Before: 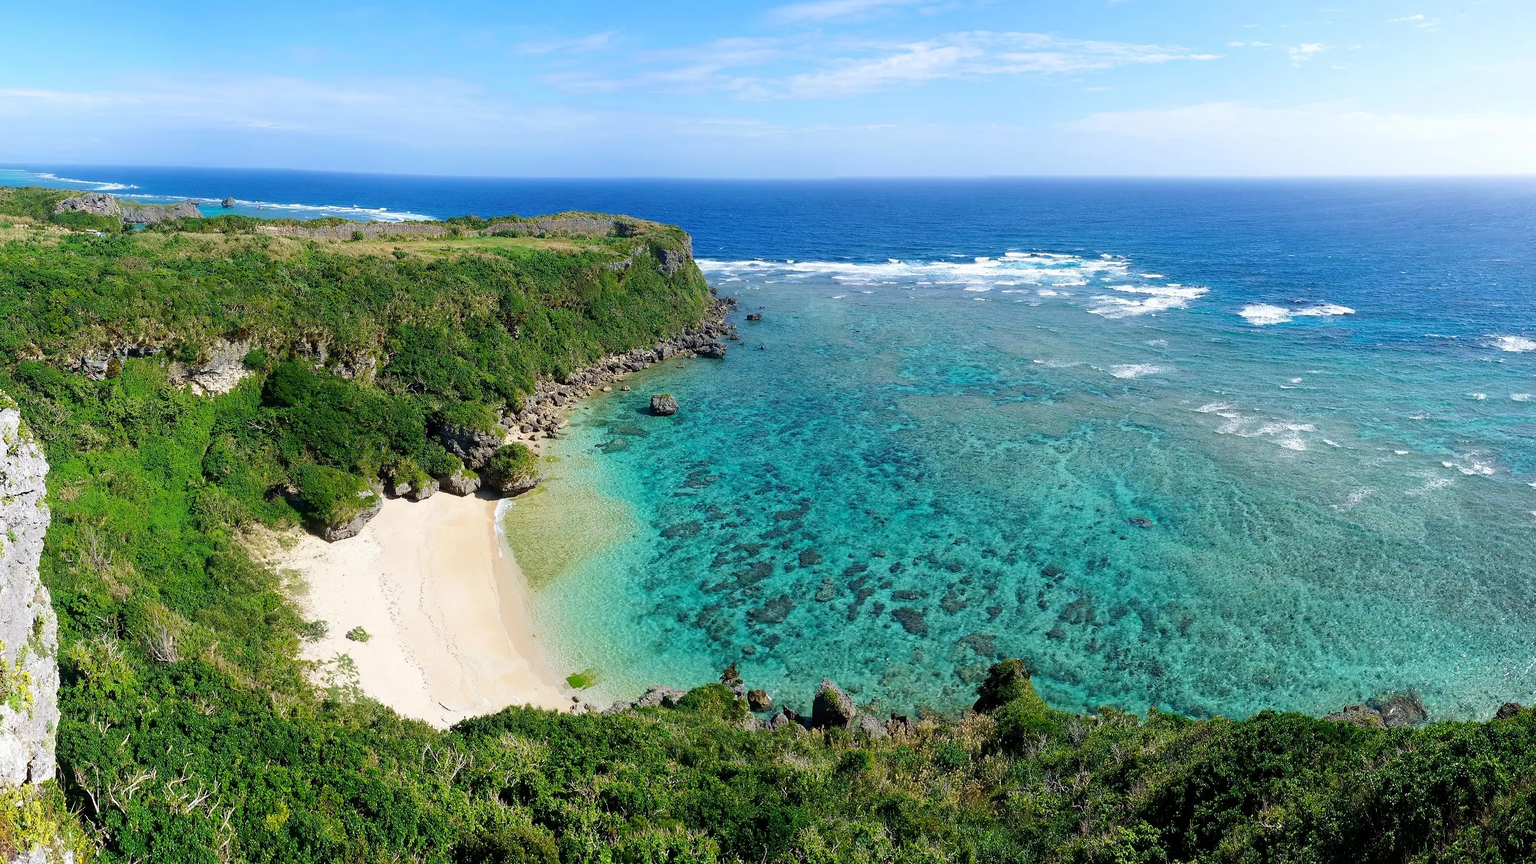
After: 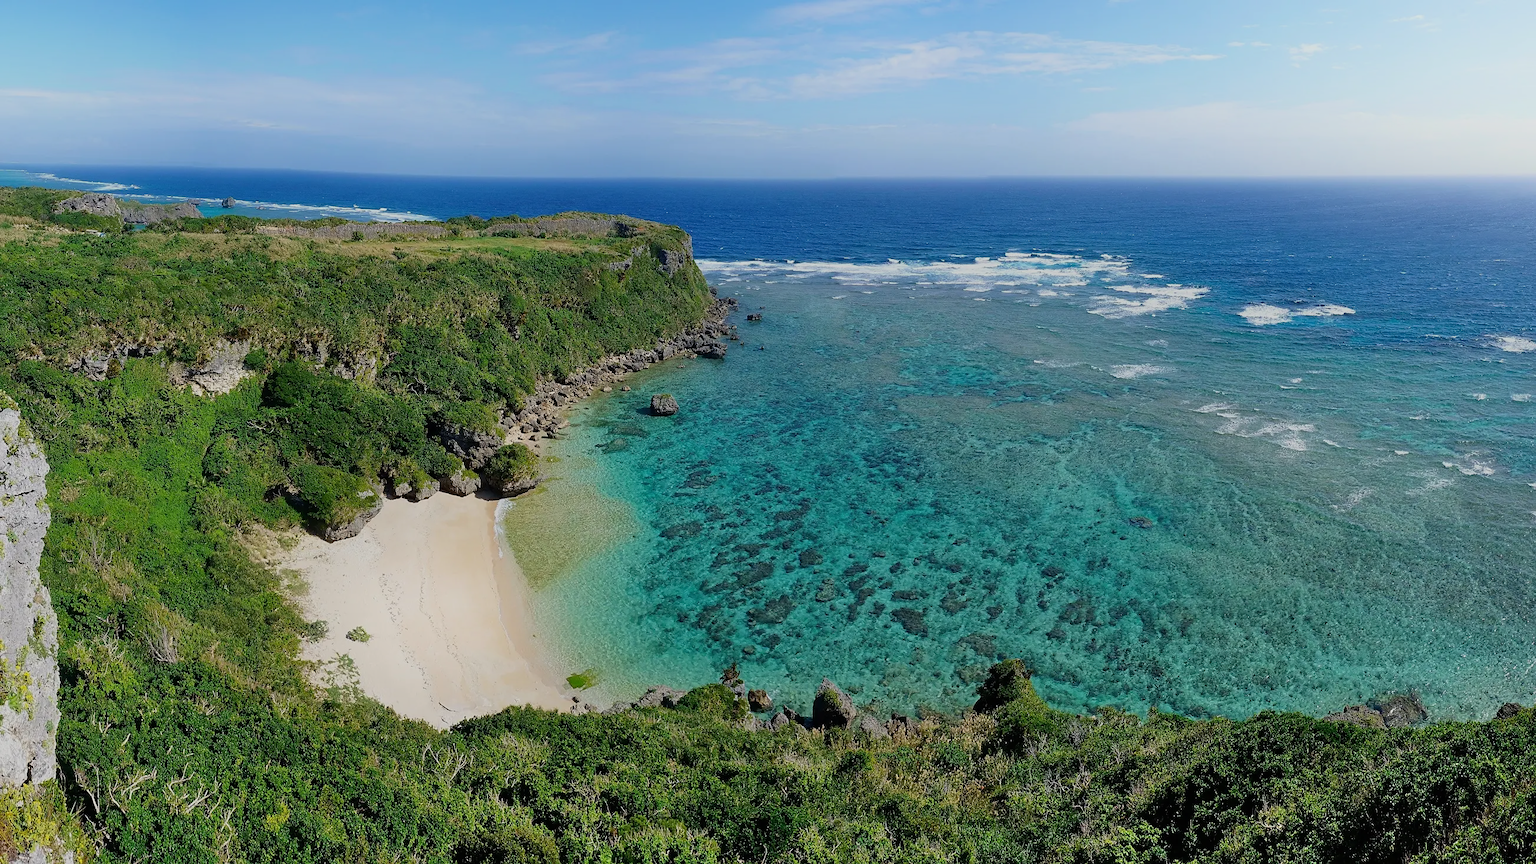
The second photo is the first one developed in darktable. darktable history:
exposure: black level correction 0, exposure -0.739 EV, compensate exposure bias true, compensate highlight preservation false
sharpen: amount 0.216
shadows and highlights: highlights 71.69, soften with gaussian
